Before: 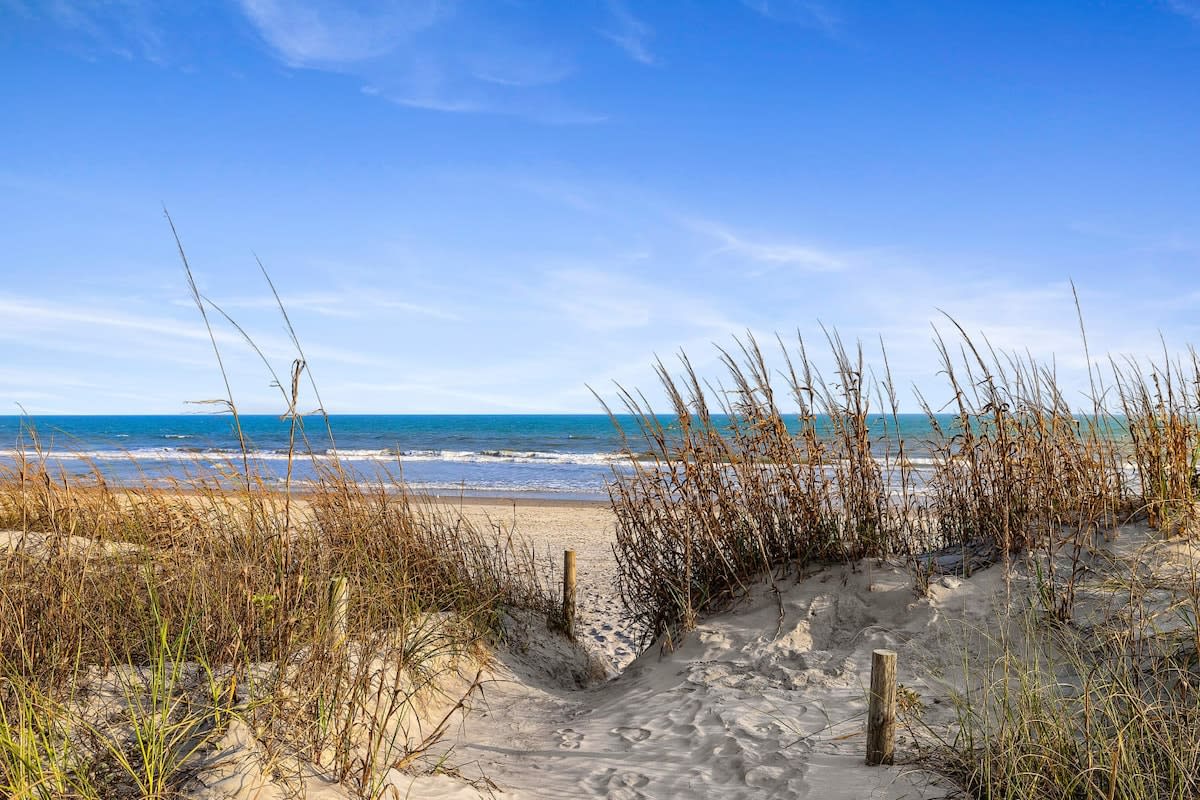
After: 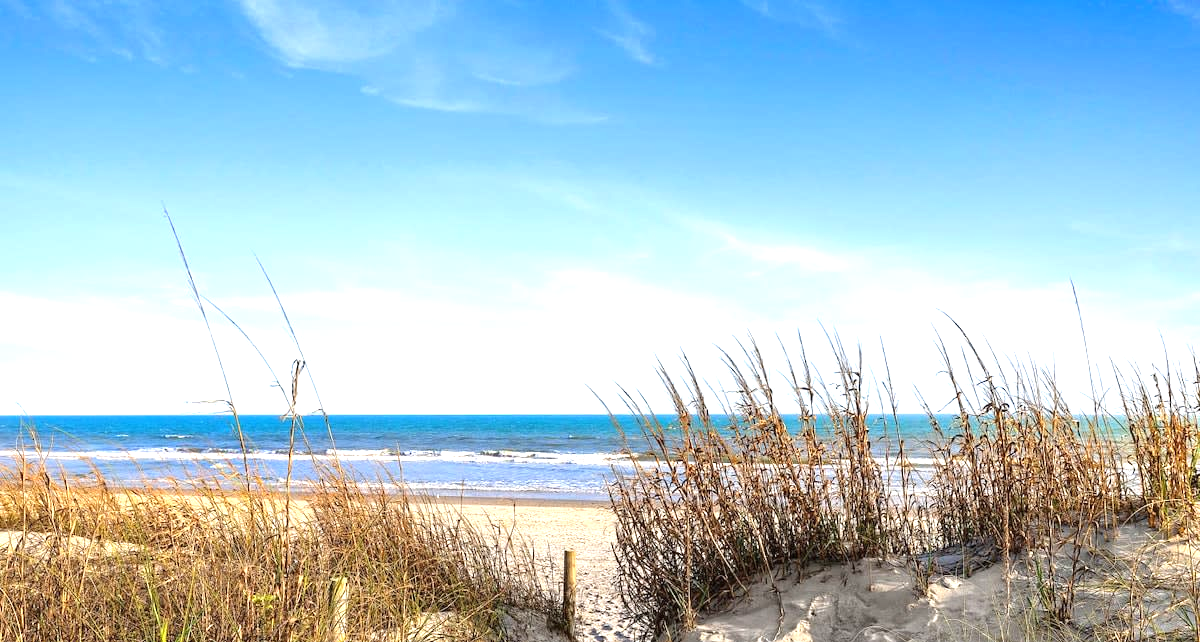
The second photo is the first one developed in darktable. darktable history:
crop: bottom 19.644%
exposure: black level correction 0, exposure 0.9 EV, compensate highlight preservation false
